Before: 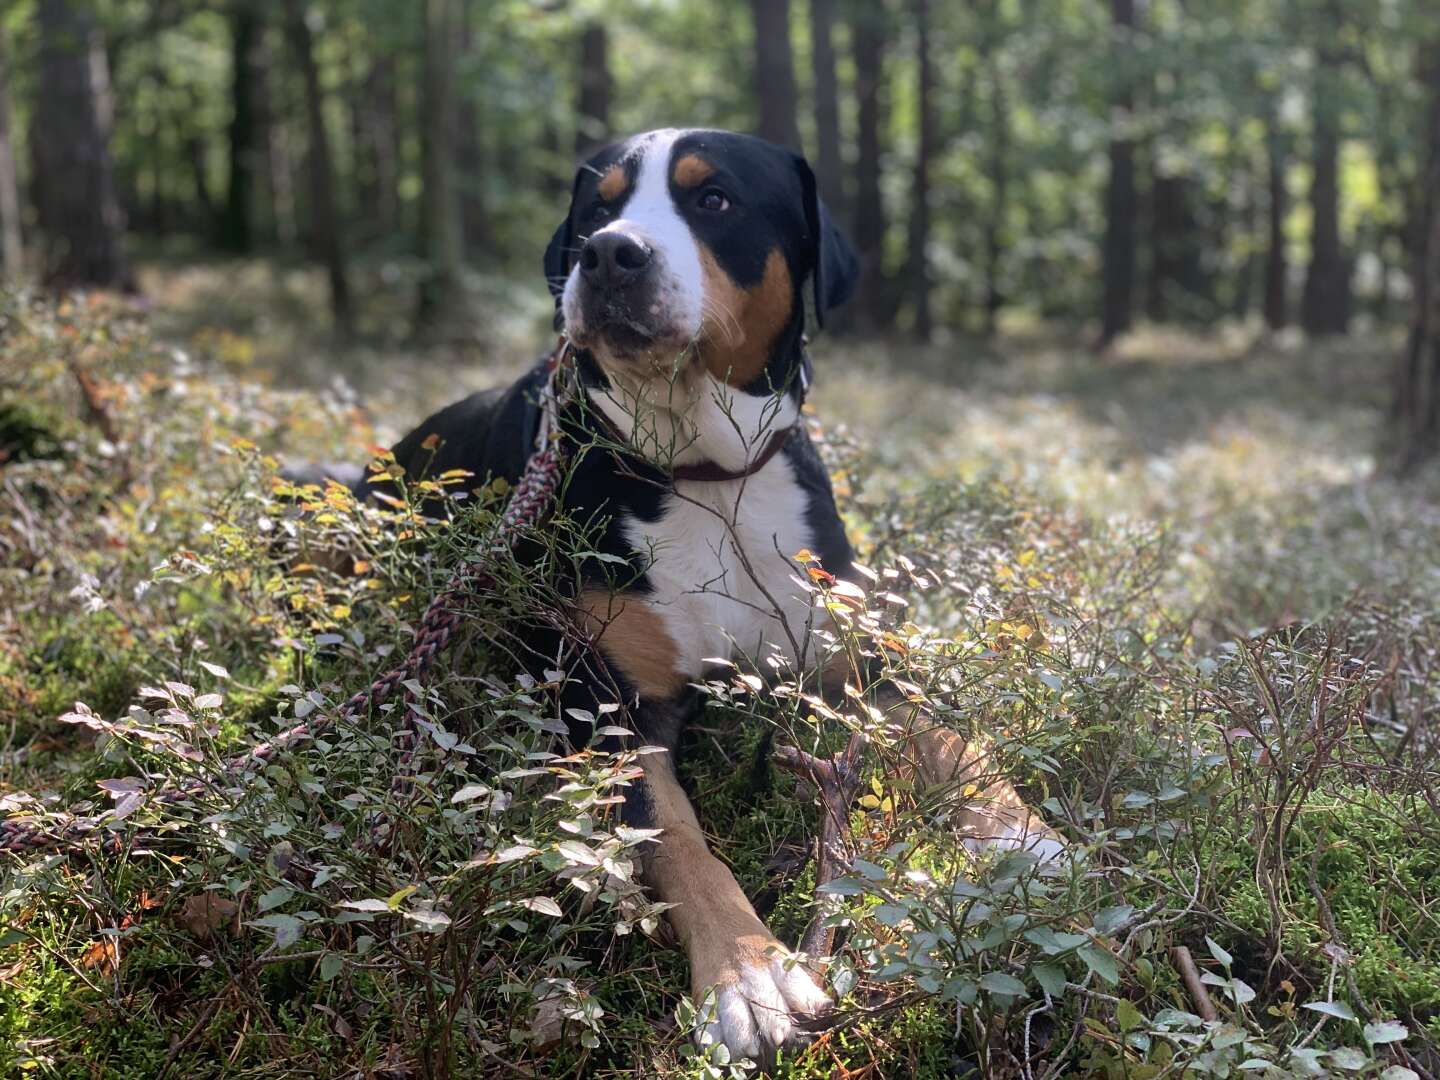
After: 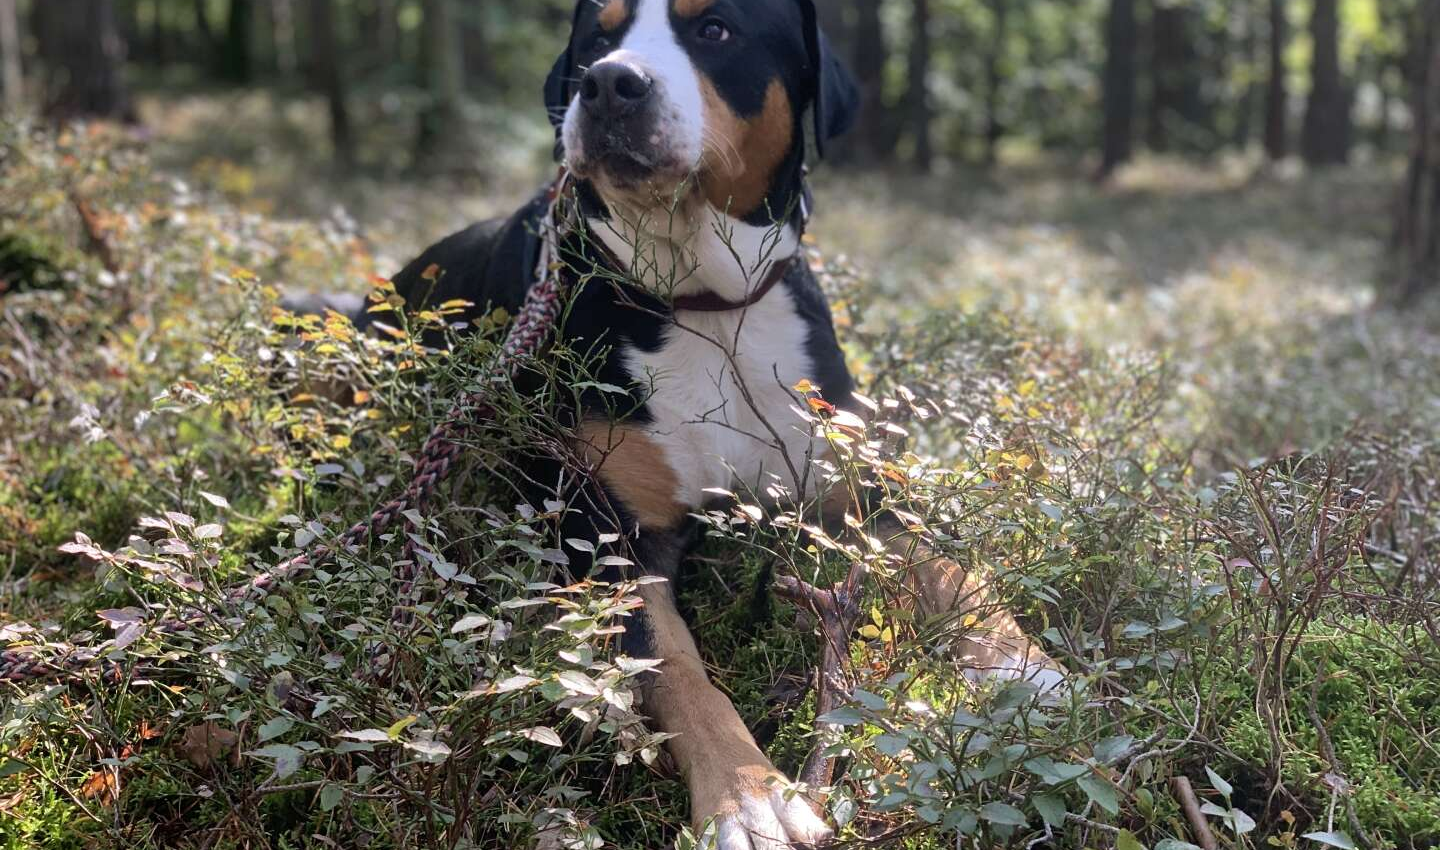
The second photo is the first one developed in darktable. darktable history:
crop and rotate: top 15.774%, bottom 5.506%
shadows and highlights: radius 125.46, shadows 30.51, highlights -30.51, low approximation 0.01, soften with gaussian
